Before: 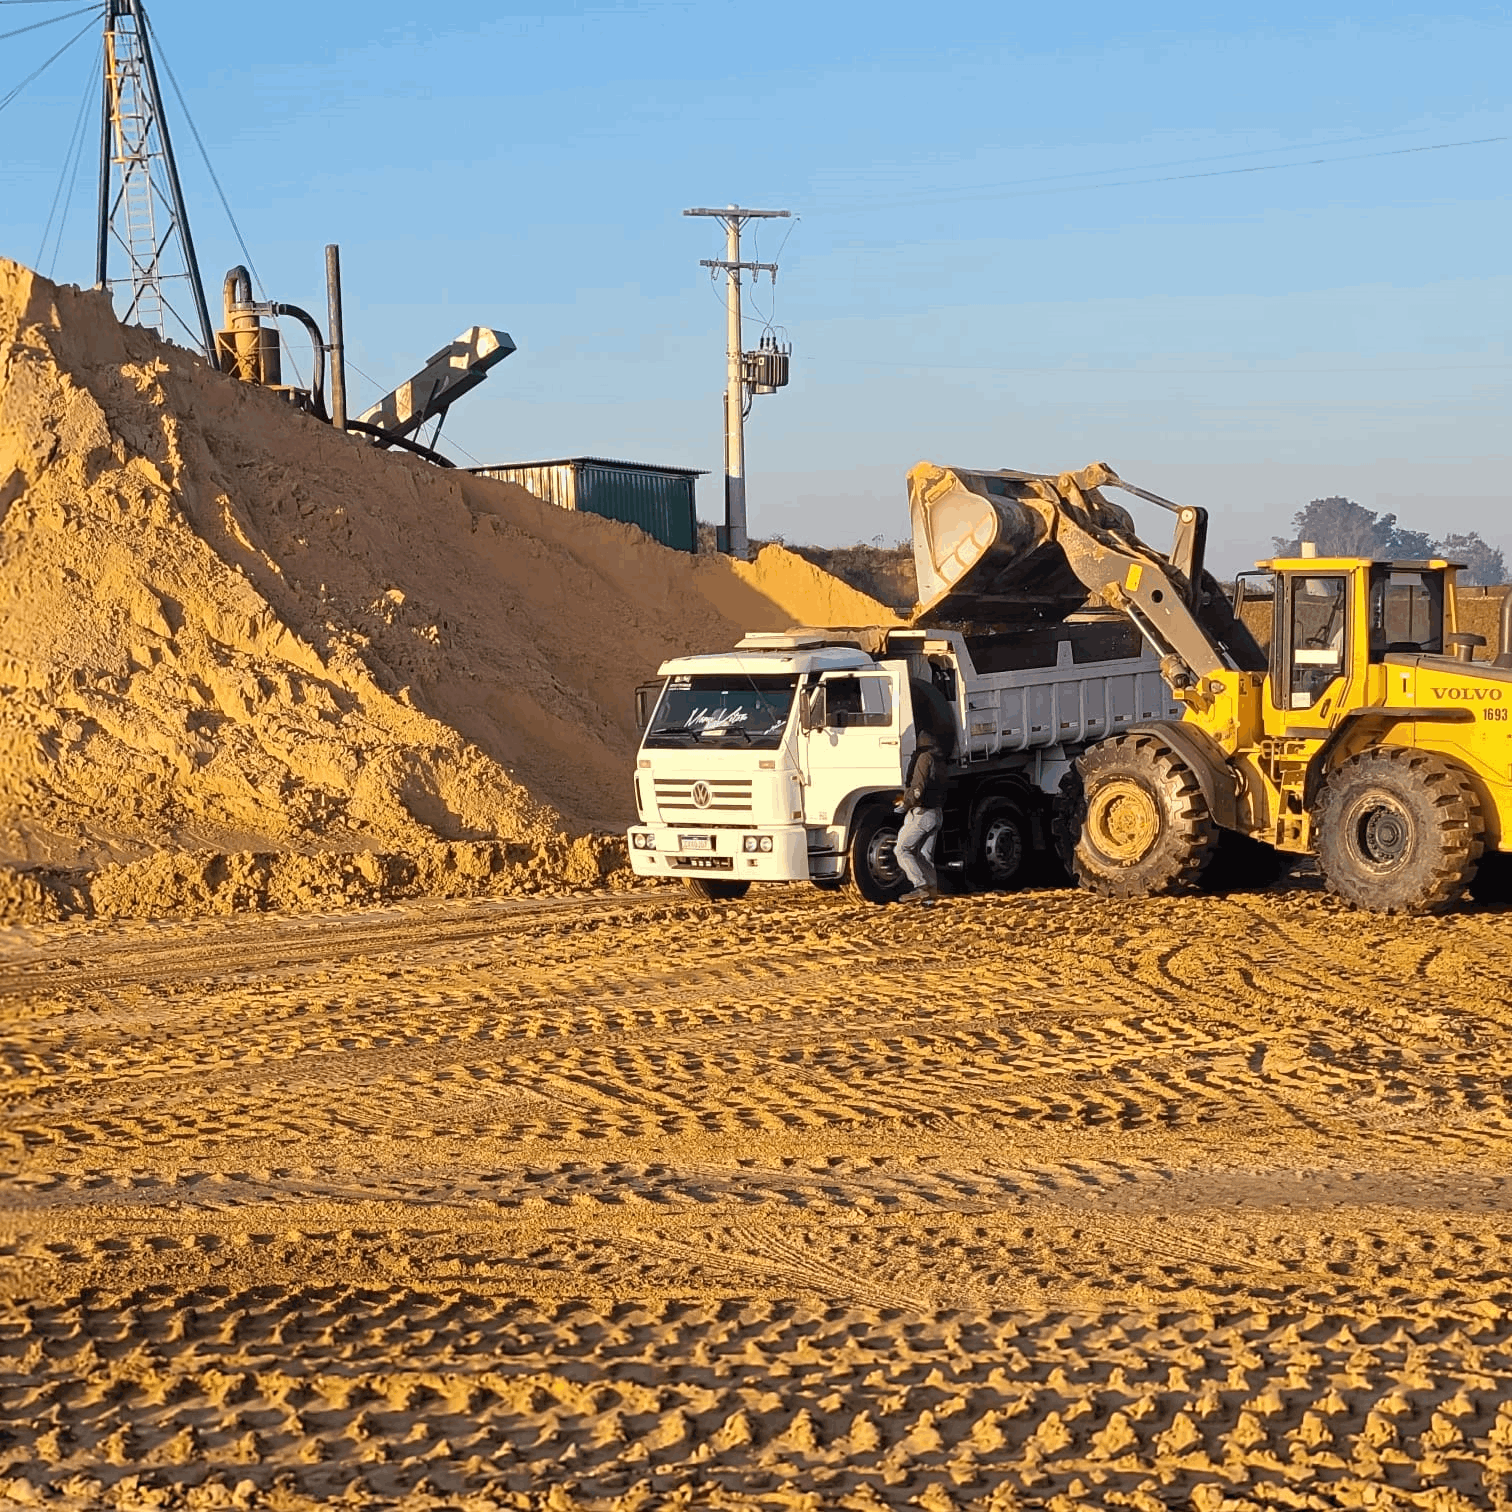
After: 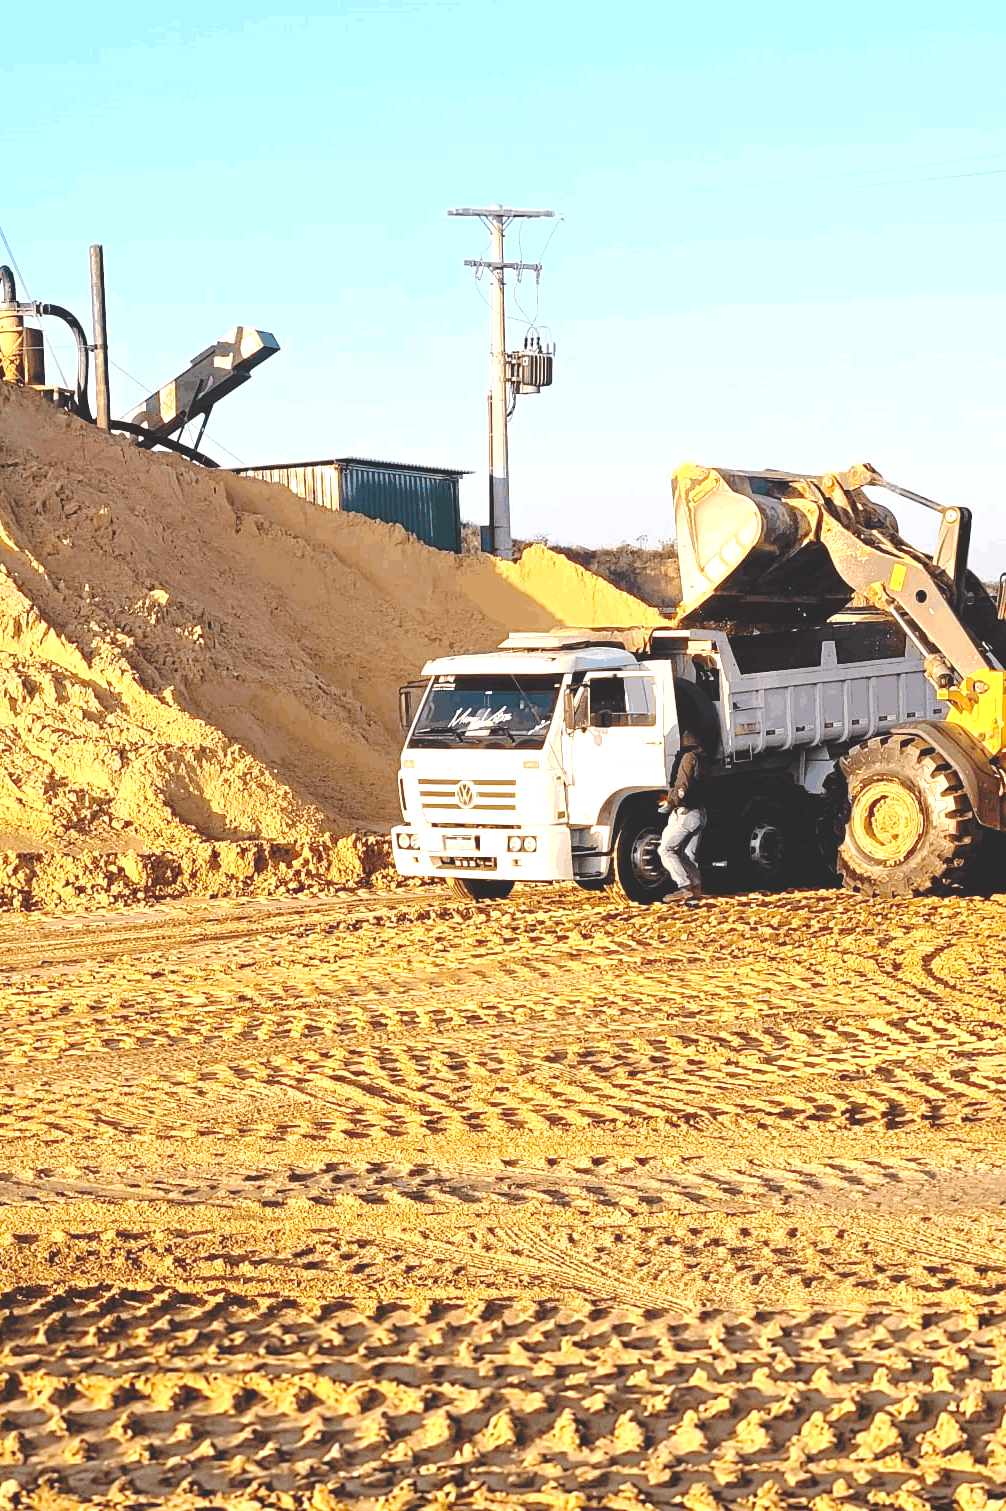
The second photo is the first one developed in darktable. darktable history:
crop and rotate: left 15.629%, right 17.784%
base curve: curves: ch0 [(0, 0.024) (0.055, 0.065) (0.121, 0.166) (0.236, 0.319) (0.693, 0.726) (1, 1)], preserve colors none
exposure: black level correction 0.008, exposure 0.972 EV, compensate highlight preservation false
